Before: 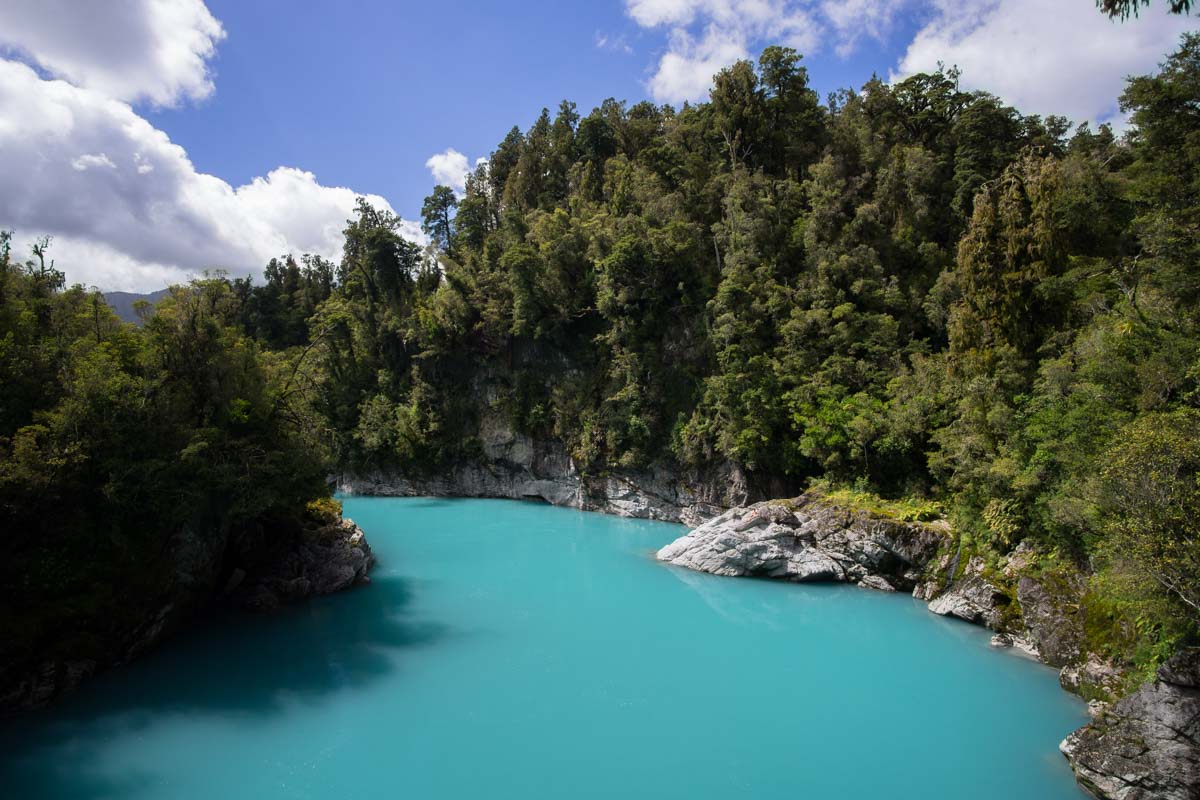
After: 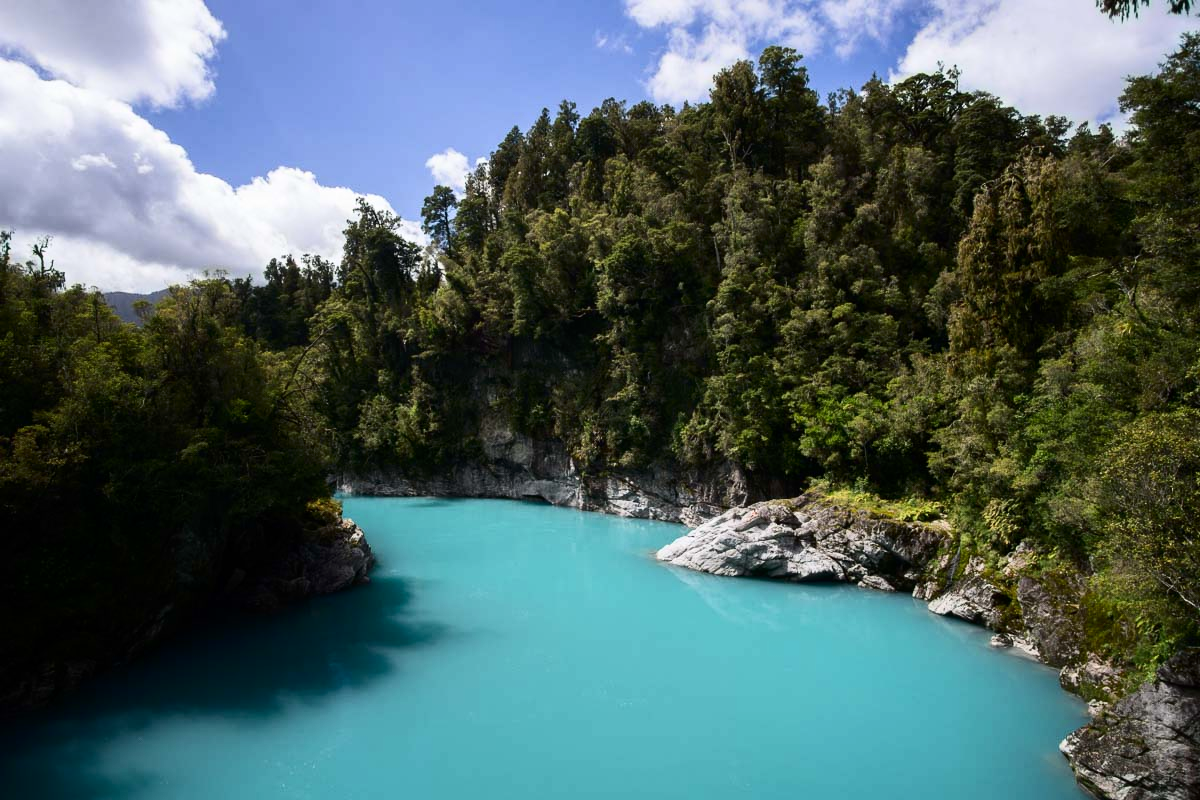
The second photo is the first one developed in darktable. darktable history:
contrast brightness saturation: contrast 0.22
exposure: compensate highlight preservation false
tone equalizer: on, module defaults
